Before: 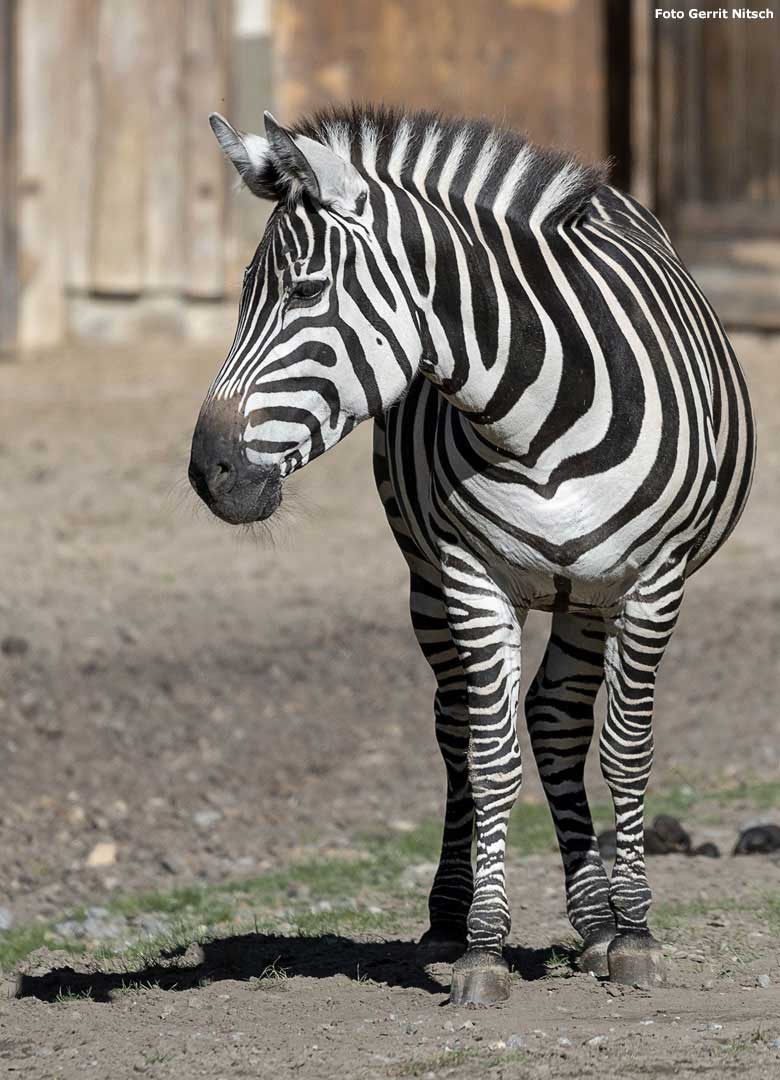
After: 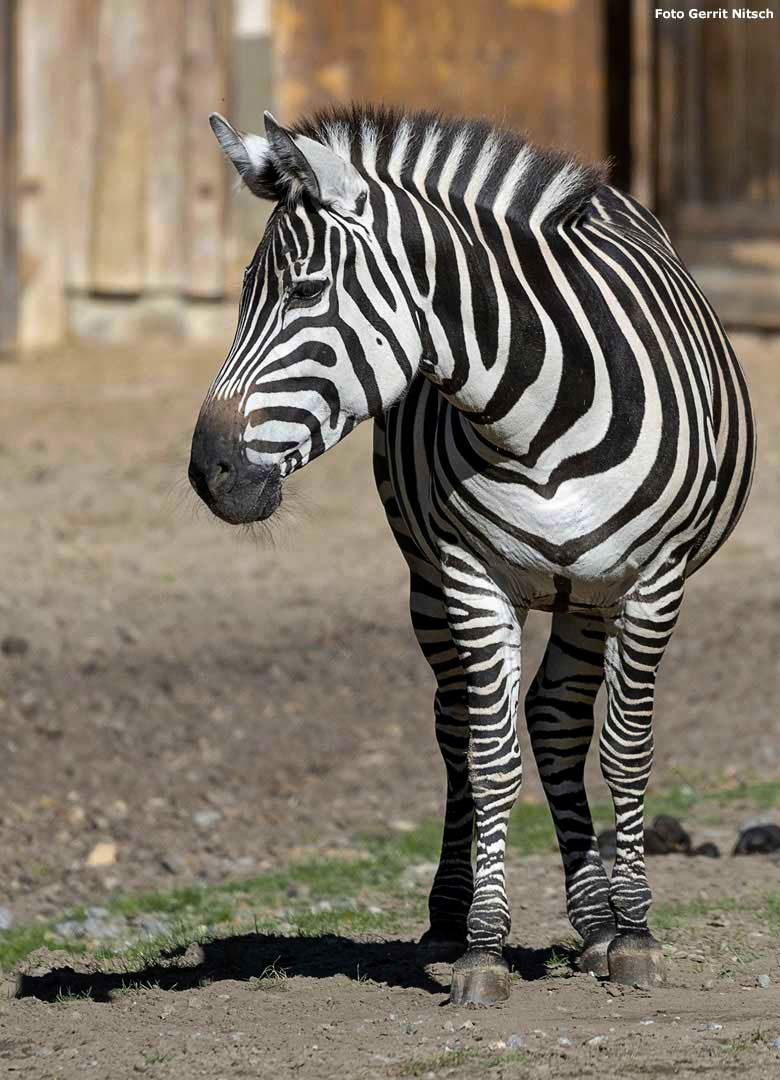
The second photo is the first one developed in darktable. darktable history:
color balance rgb: power › luminance -9.035%, perceptual saturation grading › global saturation 25.085%, global vibrance 30.444%
